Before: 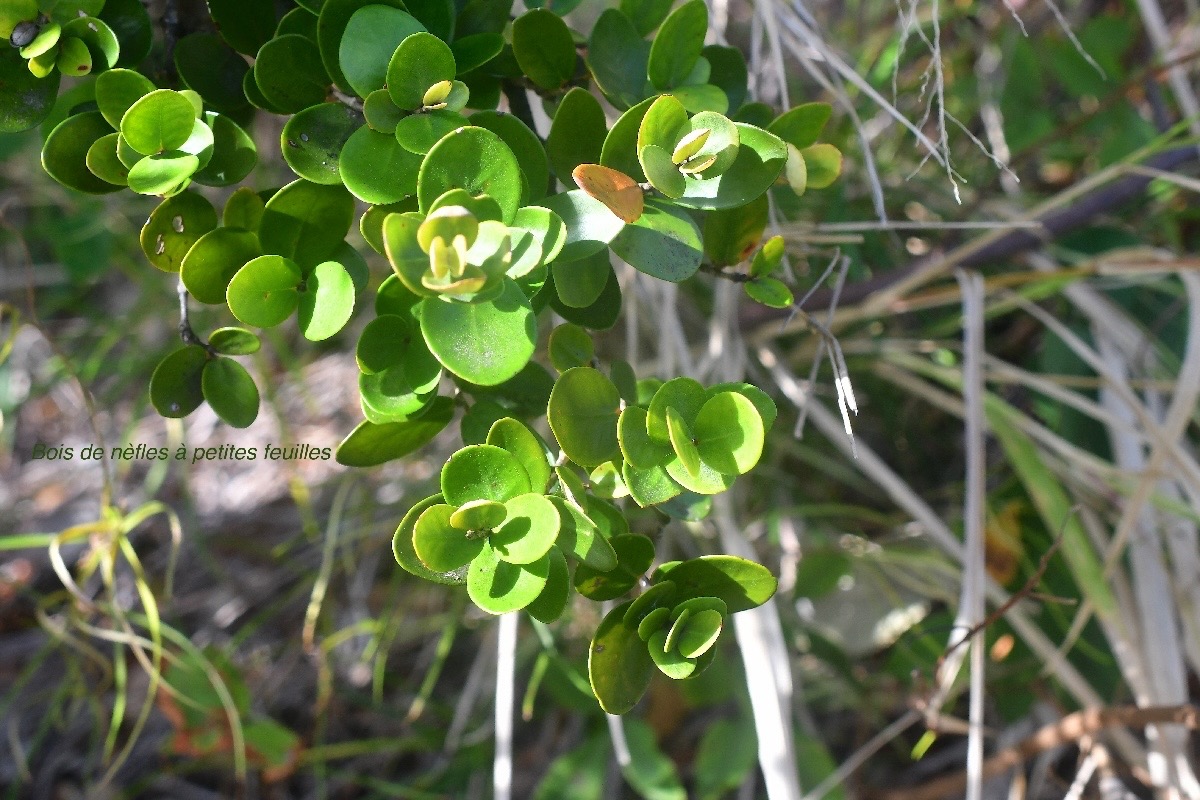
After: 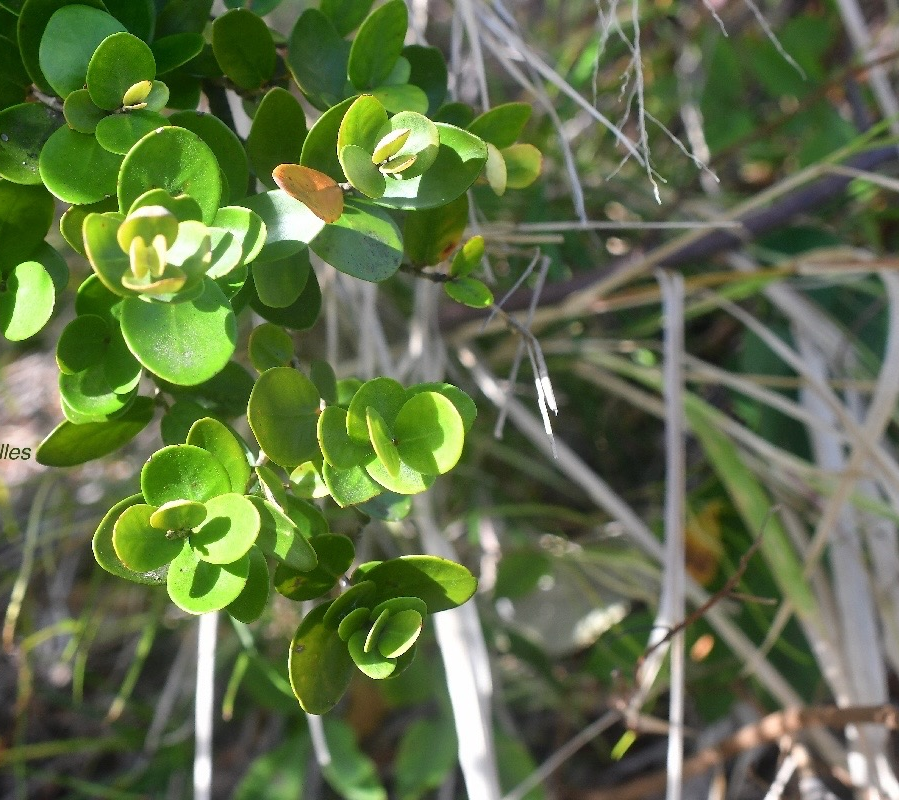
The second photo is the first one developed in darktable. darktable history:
crop and rotate: left 25.073%
